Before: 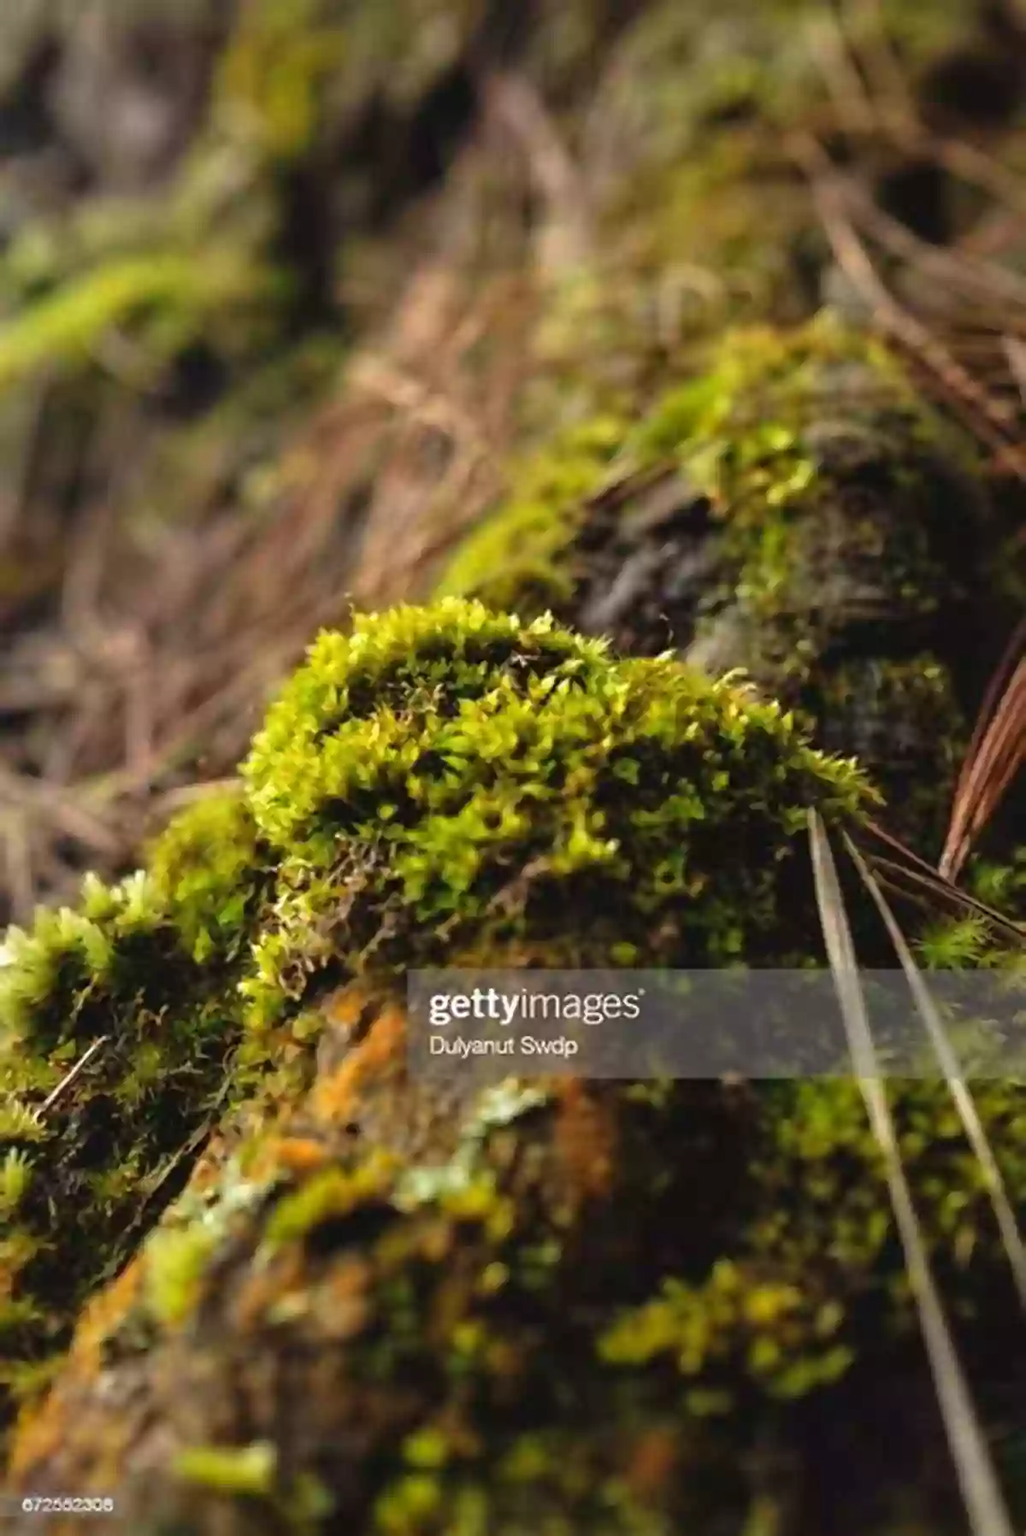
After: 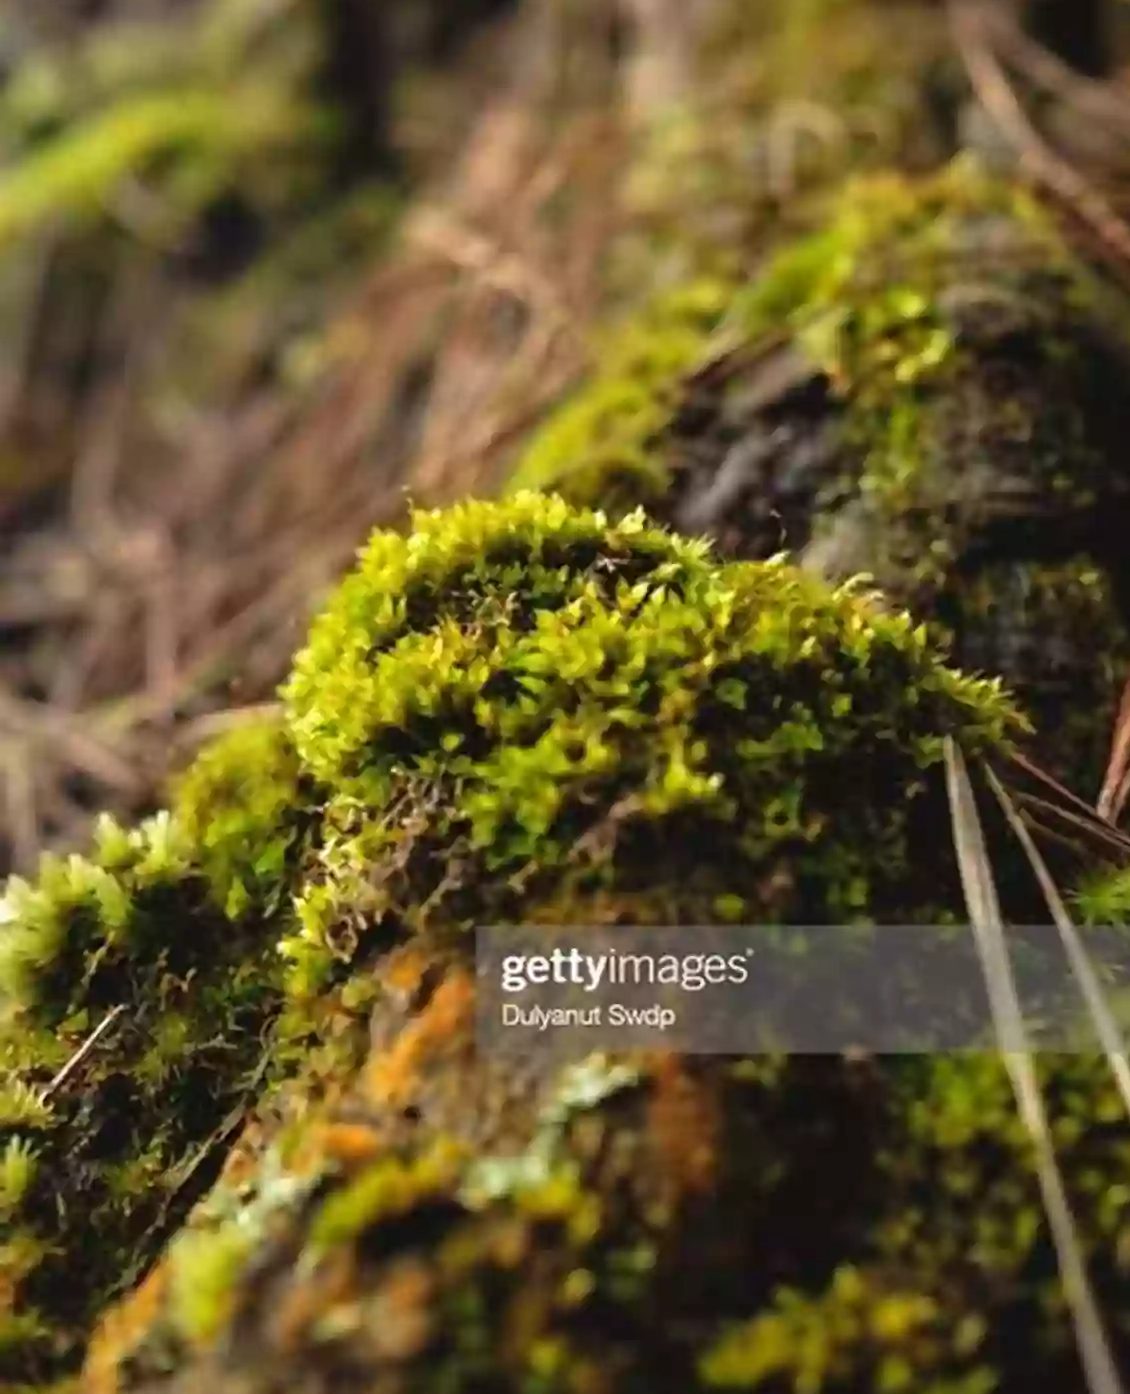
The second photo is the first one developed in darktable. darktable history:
crop and rotate: angle 0.087°, top 11.51%, right 5.566%, bottom 10.705%
